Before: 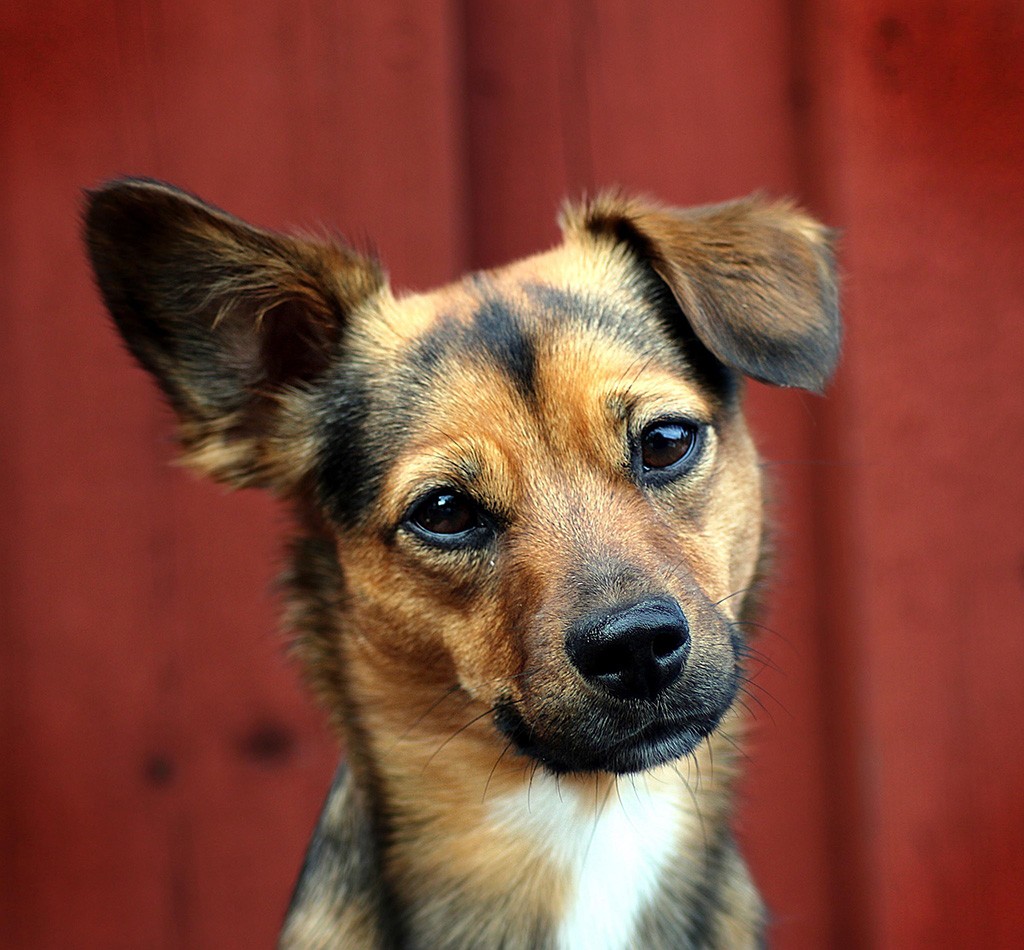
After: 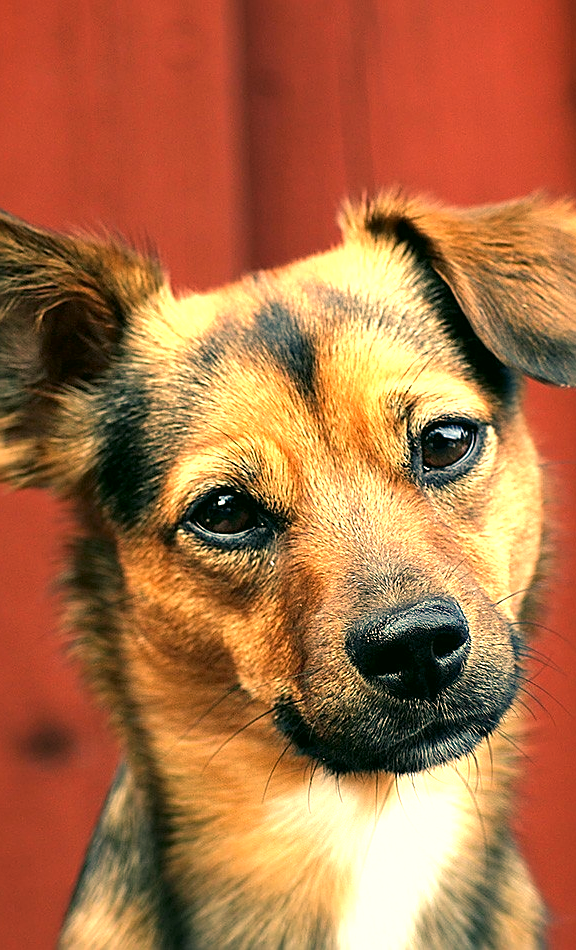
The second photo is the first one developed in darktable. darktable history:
sharpen: on, module defaults
exposure: black level correction 0, exposure 0.7 EV, compensate exposure bias true, compensate highlight preservation false
white balance: red 1.138, green 0.996, blue 0.812
color correction: highlights a* 4.02, highlights b* 4.98, shadows a* -7.55, shadows b* 4.98
color balance rgb: shadows lift › chroma 5.41%, shadows lift › hue 240°, highlights gain › chroma 3.74%, highlights gain › hue 60°, saturation formula JzAzBz (2021)
crop: left 21.496%, right 22.254%
color calibration: illuminant as shot in camera, x 0.358, y 0.373, temperature 4628.91 K
